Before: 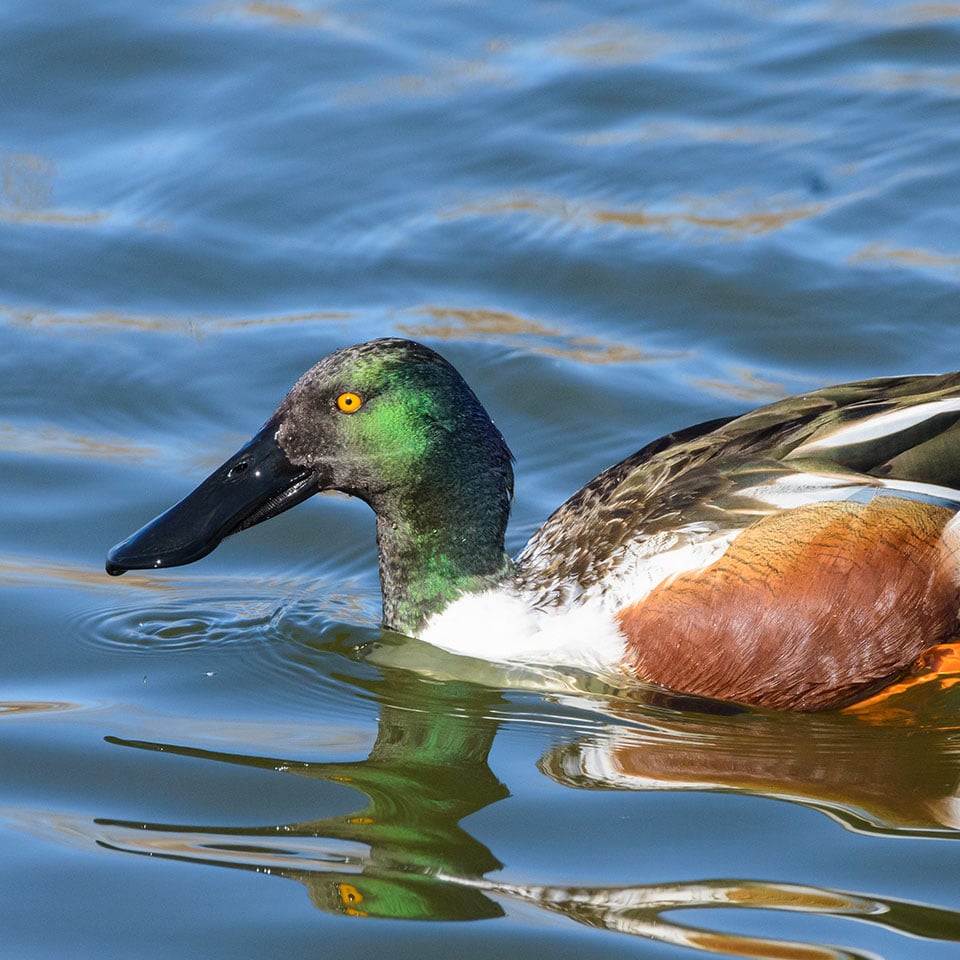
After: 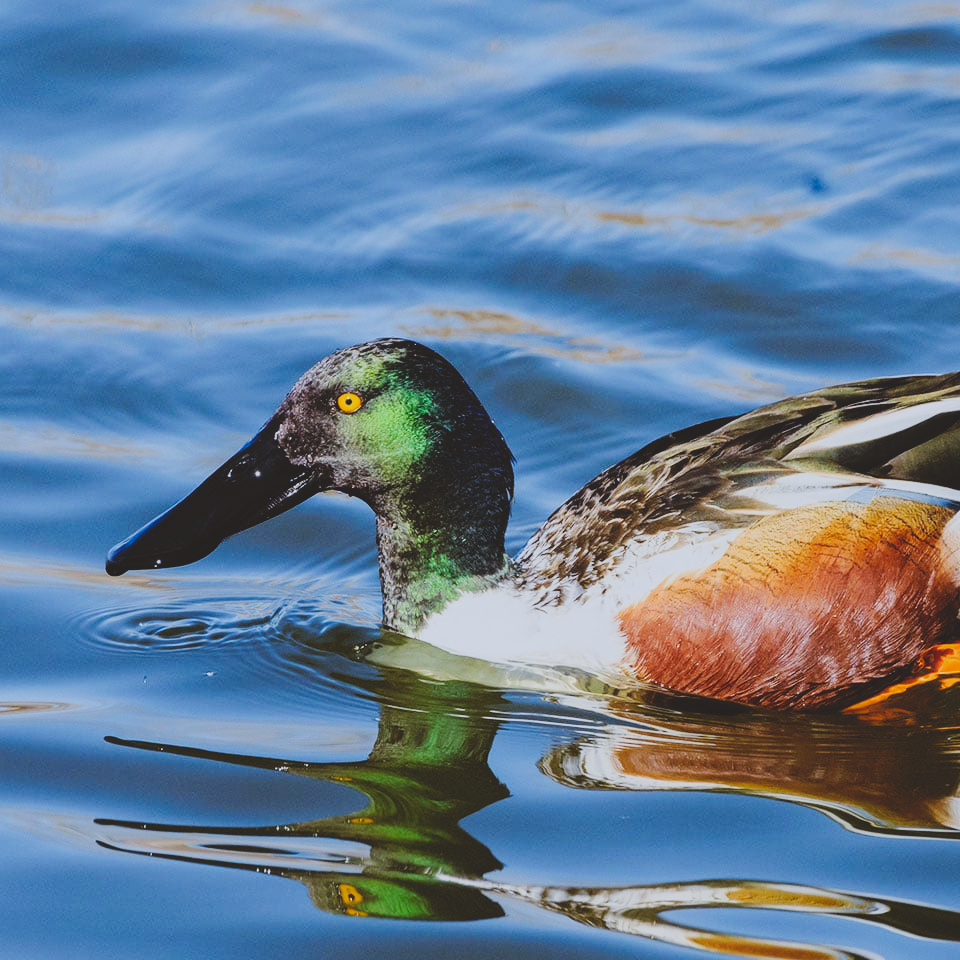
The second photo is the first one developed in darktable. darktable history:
white balance: red 0.974, blue 1.044
filmic rgb: black relative exposure -7.75 EV, white relative exposure 4.4 EV, threshold 3 EV, hardness 3.76, latitude 50%, contrast 1.1, color science v5 (2021), contrast in shadows safe, contrast in highlights safe, enable highlight reconstruction true
tone curve: curves: ch0 [(0, 0) (0.003, 0.132) (0.011, 0.136) (0.025, 0.14) (0.044, 0.147) (0.069, 0.149) (0.1, 0.156) (0.136, 0.163) (0.177, 0.177) (0.224, 0.2) (0.277, 0.251) (0.335, 0.311) (0.399, 0.387) (0.468, 0.487) (0.543, 0.585) (0.623, 0.675) (0.709, 0.742) (0.801, 0.81) (0.898, 0.867) (1, 1)], preserve colors none
color balance: lift [1, 1.015, 1.004, 0.985], gamma [1, 0.958, 0.971, 1.042], gain [1, 0.956, 0.977, 1.044]
